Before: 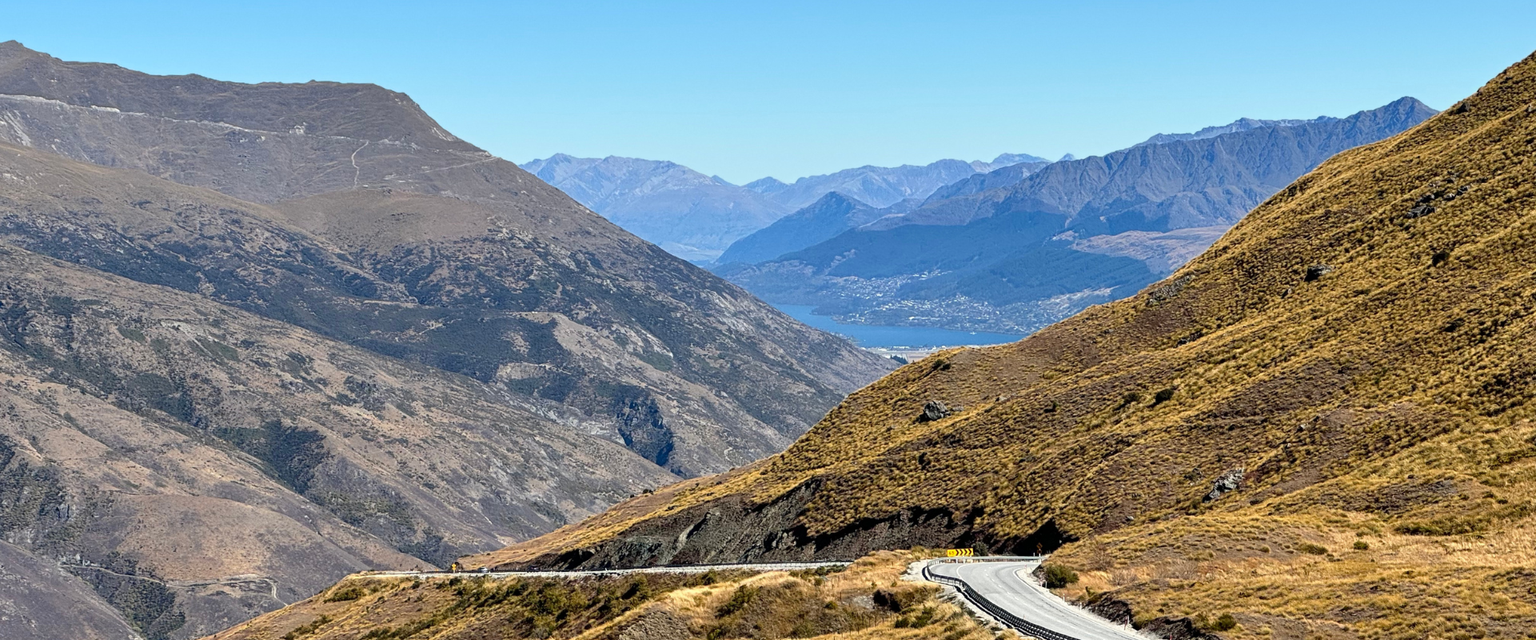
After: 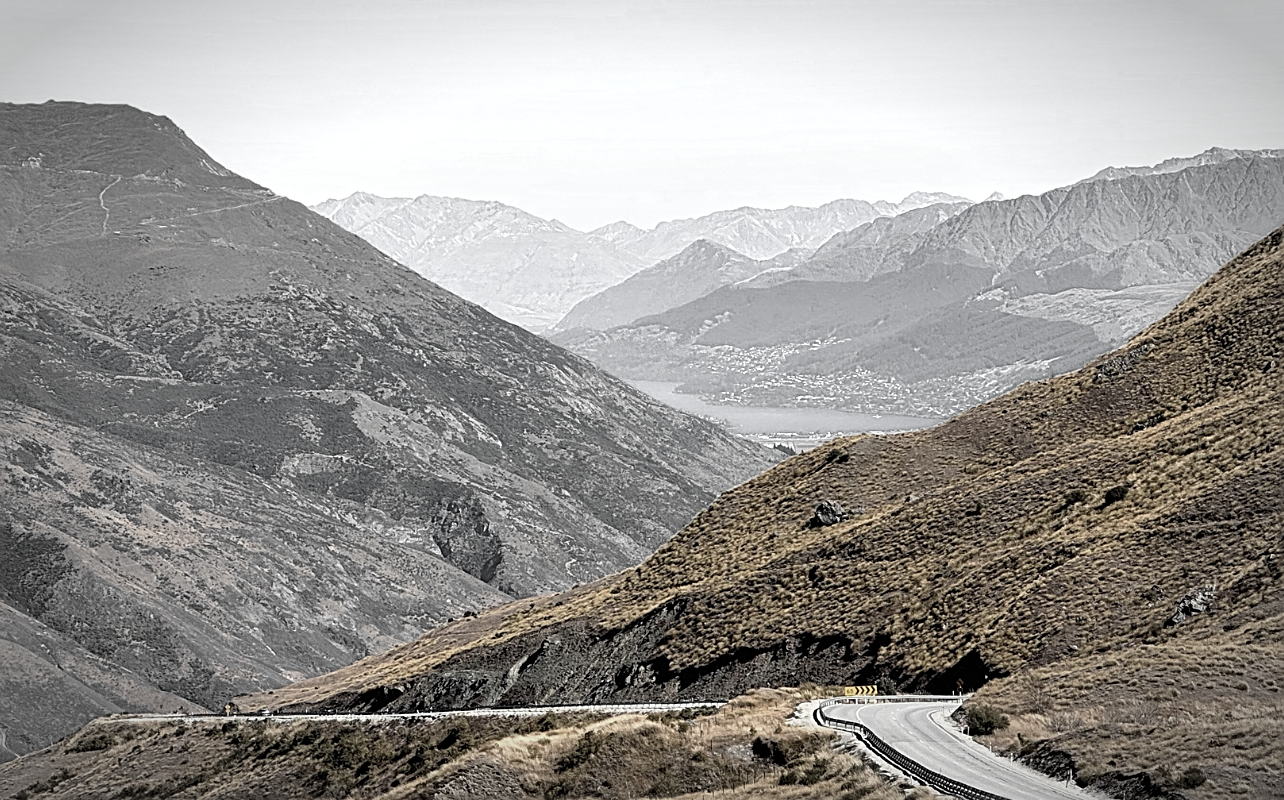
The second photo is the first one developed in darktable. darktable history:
sharpen: on, module defaults
color zones: curves: ch0 [(0, 0.613) (0.01, 0.613) (0.245, 0.448) (0.498, 0.529) (0.642, 0.665) (0.879, 0.777) (0.99, 0.613)]; ch1 [(0, 0.035) (0.121, 0.189) (0.259, 0.197) (0.415, 0.061) (0.589, 0.022) (0.732, 0.022) (0.857, 0.026) (0.991, 0.053)]
vignetting: automatic ratio true
crop and rotate: left 17.732%, right 15.423%
